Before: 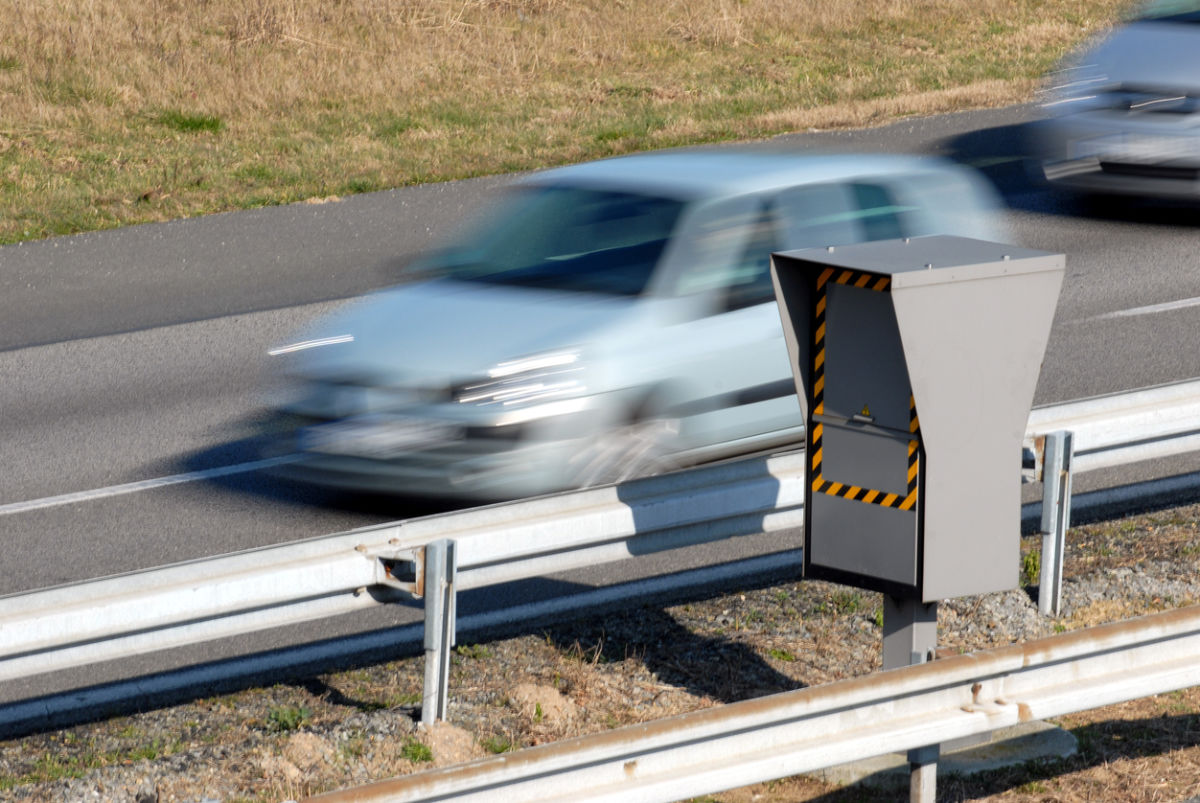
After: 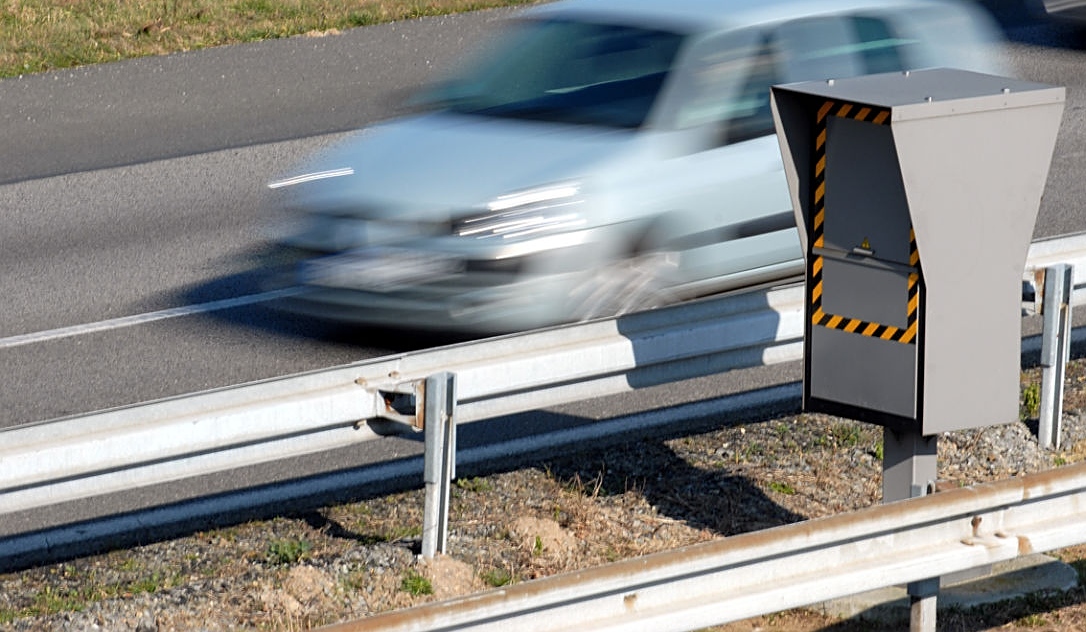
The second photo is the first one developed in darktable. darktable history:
crop: top 20.916%, right 9.437%, bottom 0.316%
sharpen: on, module defaults
